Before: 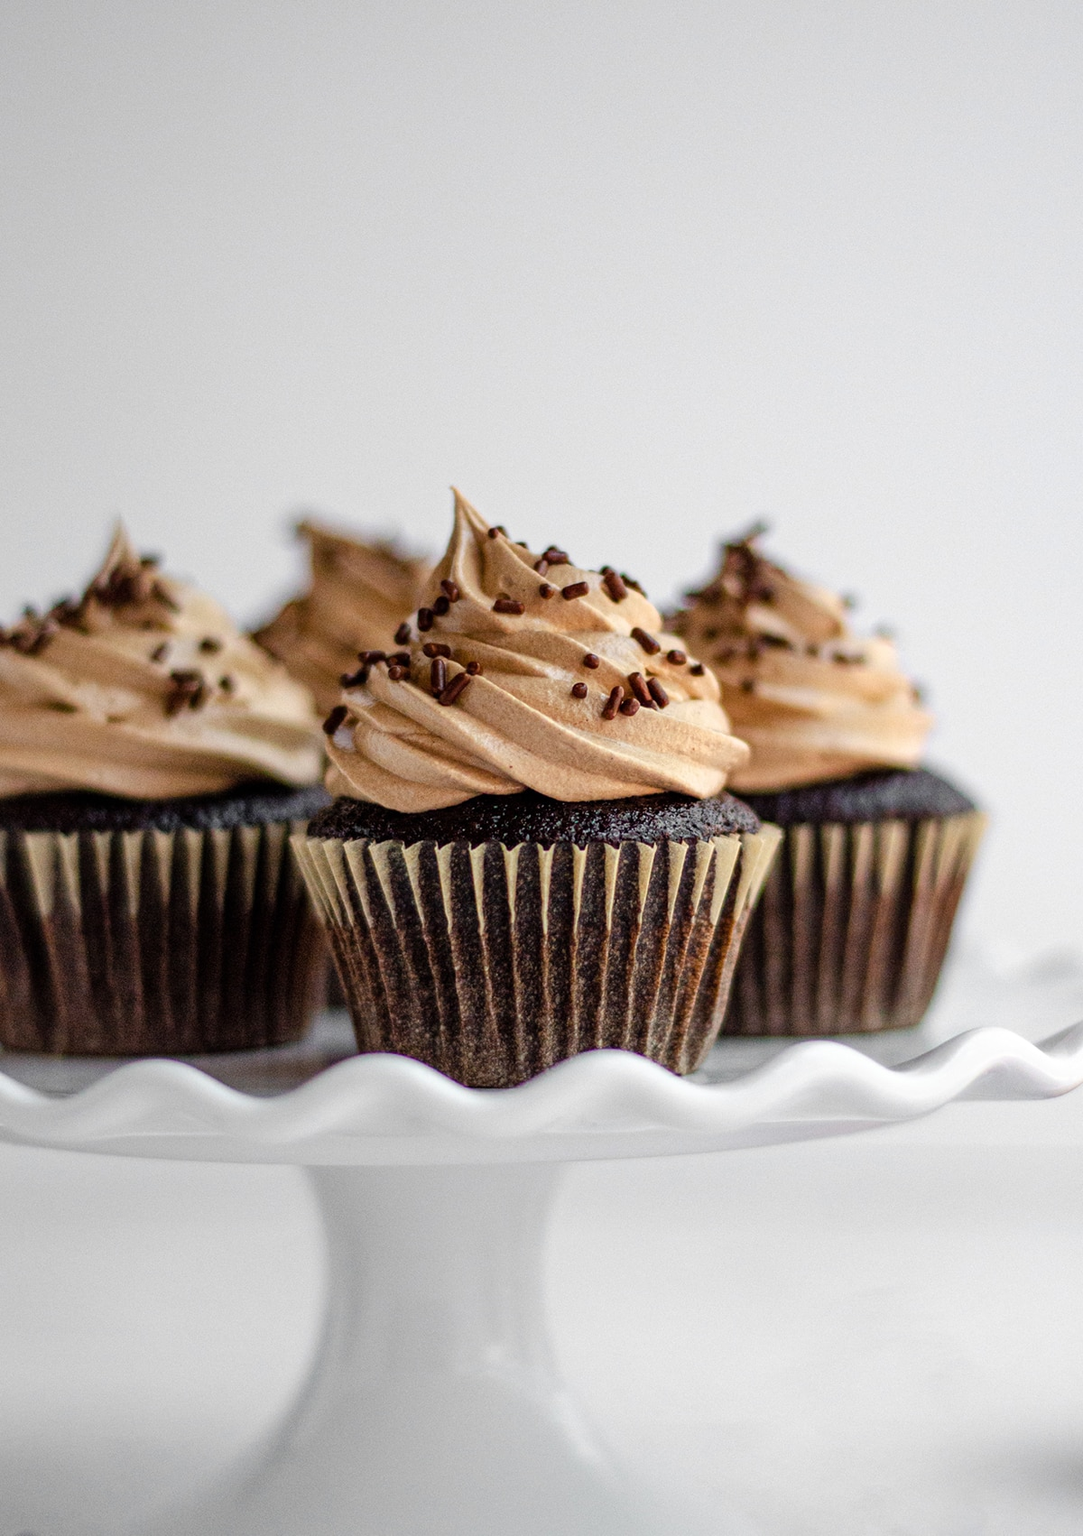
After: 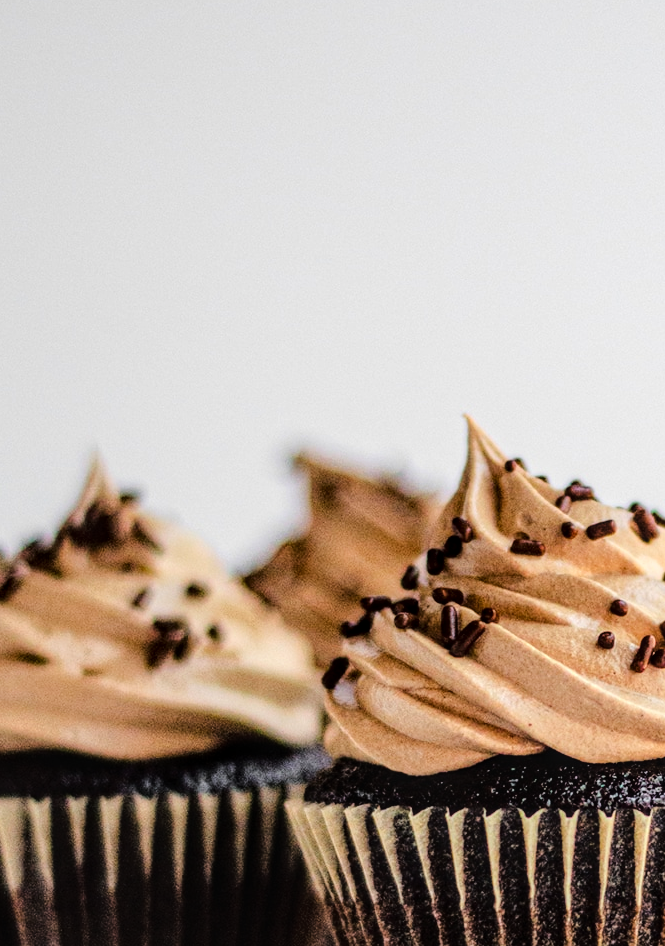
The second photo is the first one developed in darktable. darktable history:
tone curve: curves: ch0 [(0, 0) (0.003, 0.001) (0.011, 0.006) (0.025, 0.012) (0.044, 0.018) (0.069, 0.025) (0.1, 0.045) (0.136, 0.074) (0.177, 0.124) (0.224, 0.196) (0.277, 0.289) (0.335, 0.396) (0.399, 0.495) (0.468, 0.585) (0.543, 0.663) (0.623, 0.728) (0.709, 0.808) (0.801, 0.87) (0.898, 0.932) (1, 1)], color space Lab, linked channels, preserve colors none
crop and rotate: left 3.066%, top 7.452%, right 41.44%, bottom 36.934%
local contrast: on, module defaults
